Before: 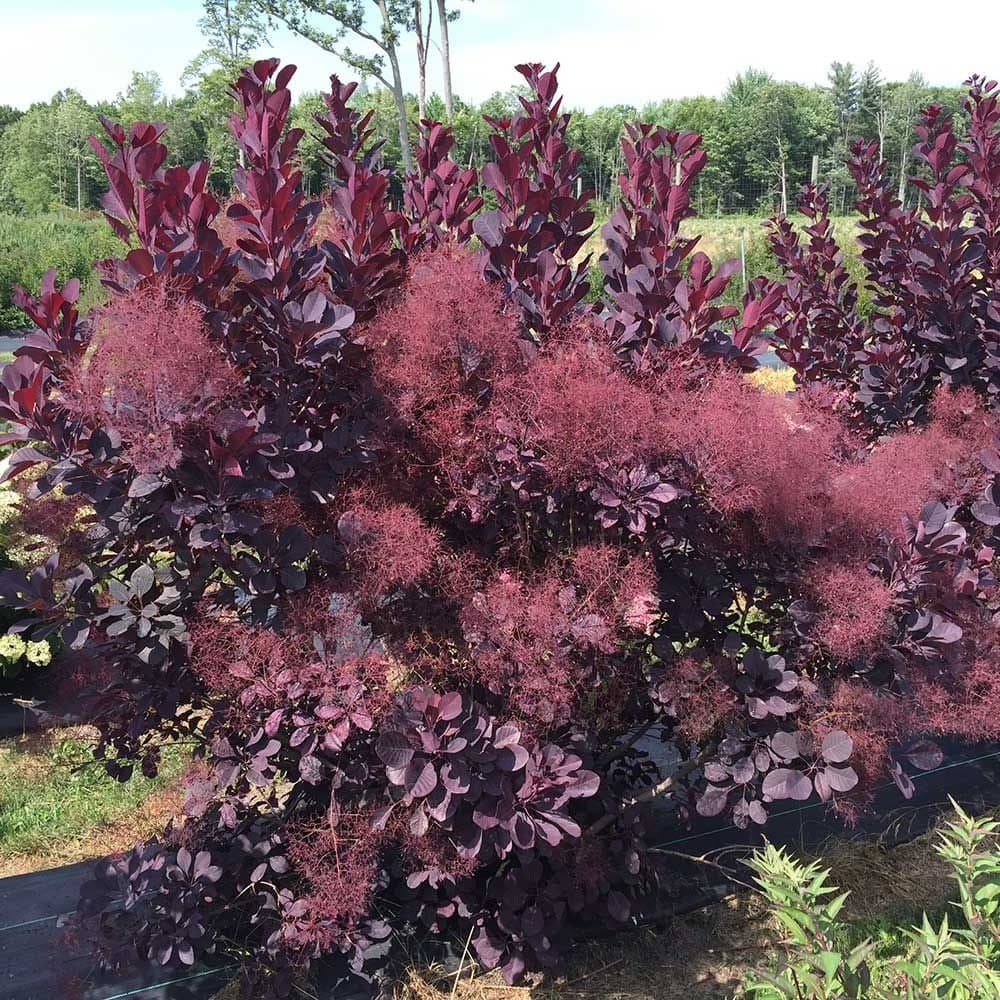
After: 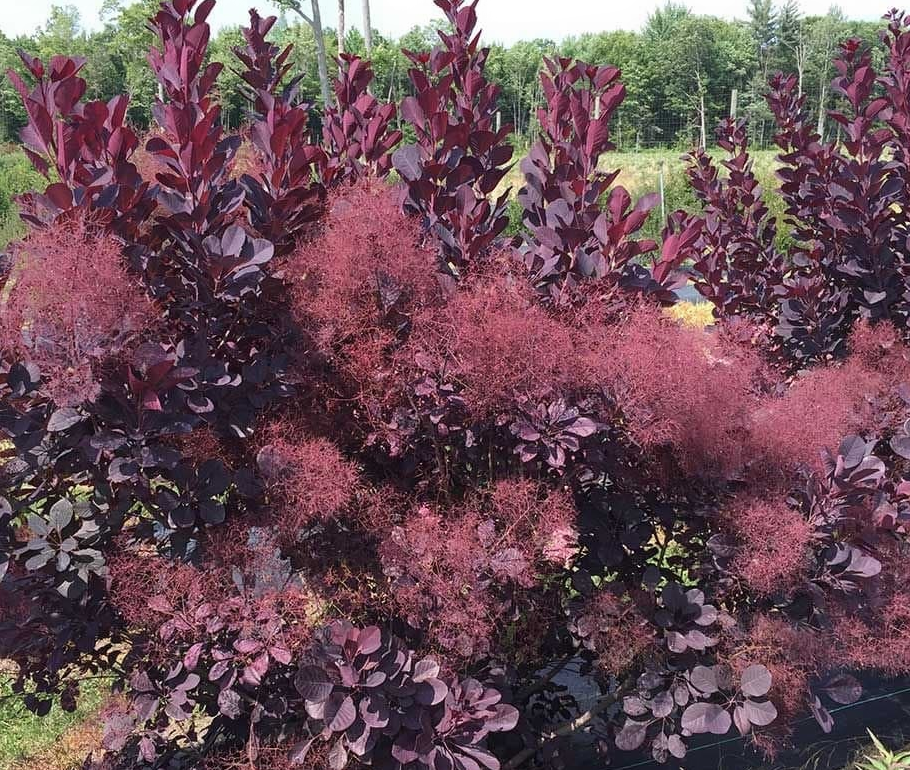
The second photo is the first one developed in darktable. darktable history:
crop: left 8.155%, top 6.611%, bottom 15.385%
contrast equalizer: y [[0.5, 0.5, 0.472, 0.5, 0.5, 0.5], [0.5 ×6], [0.5 ×6], [0 ×6], [0 ×6]]
